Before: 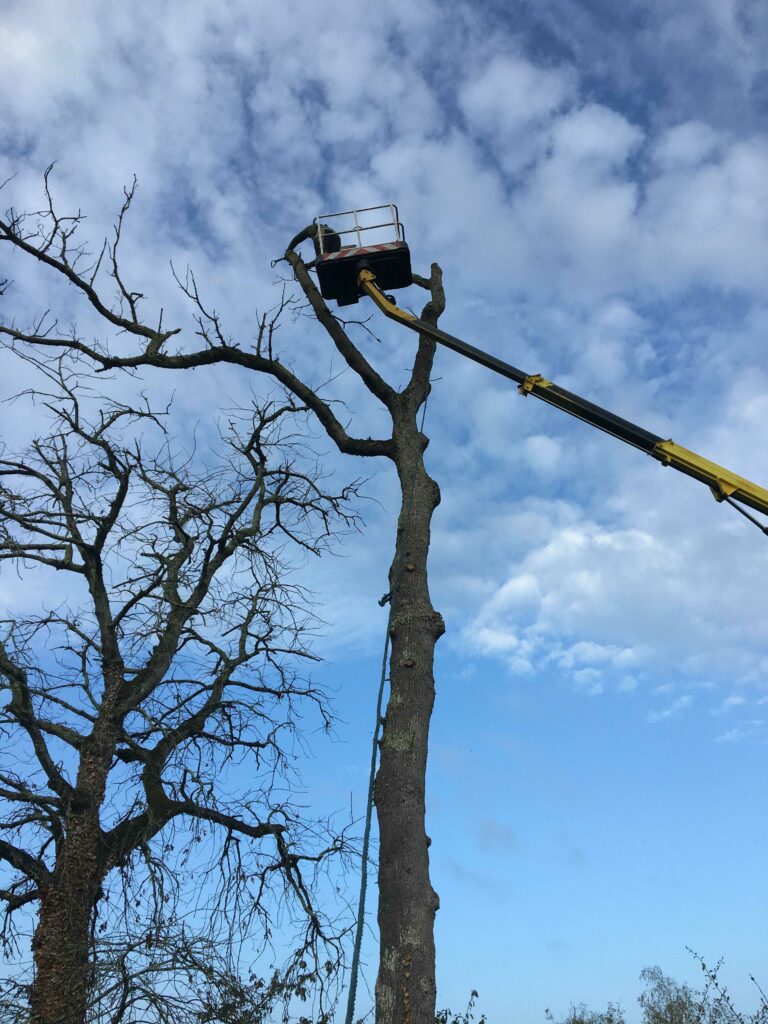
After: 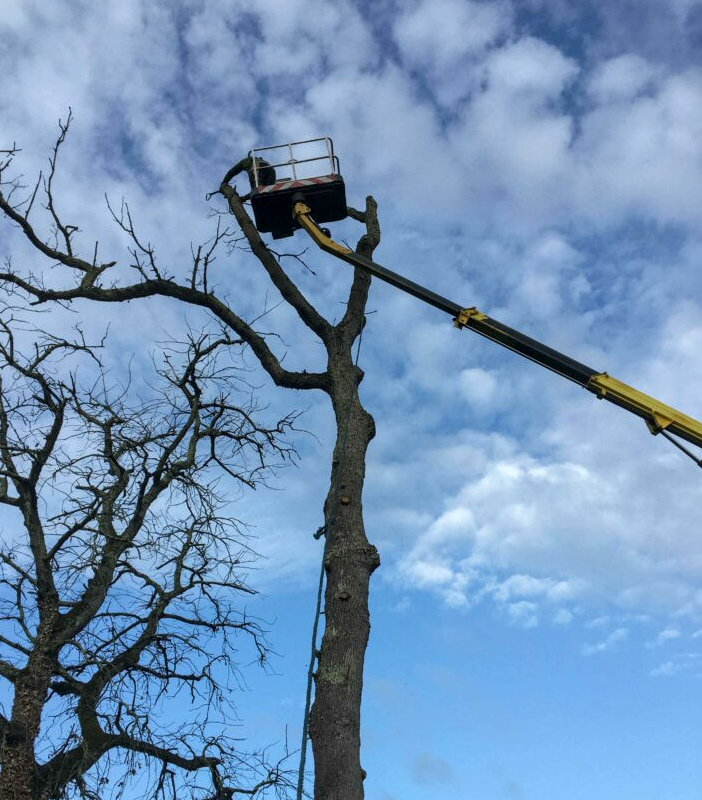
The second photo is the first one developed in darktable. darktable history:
crop: left 8.514%, top 6.608%, bottom 15.255%
local contrast: on, module defaults
